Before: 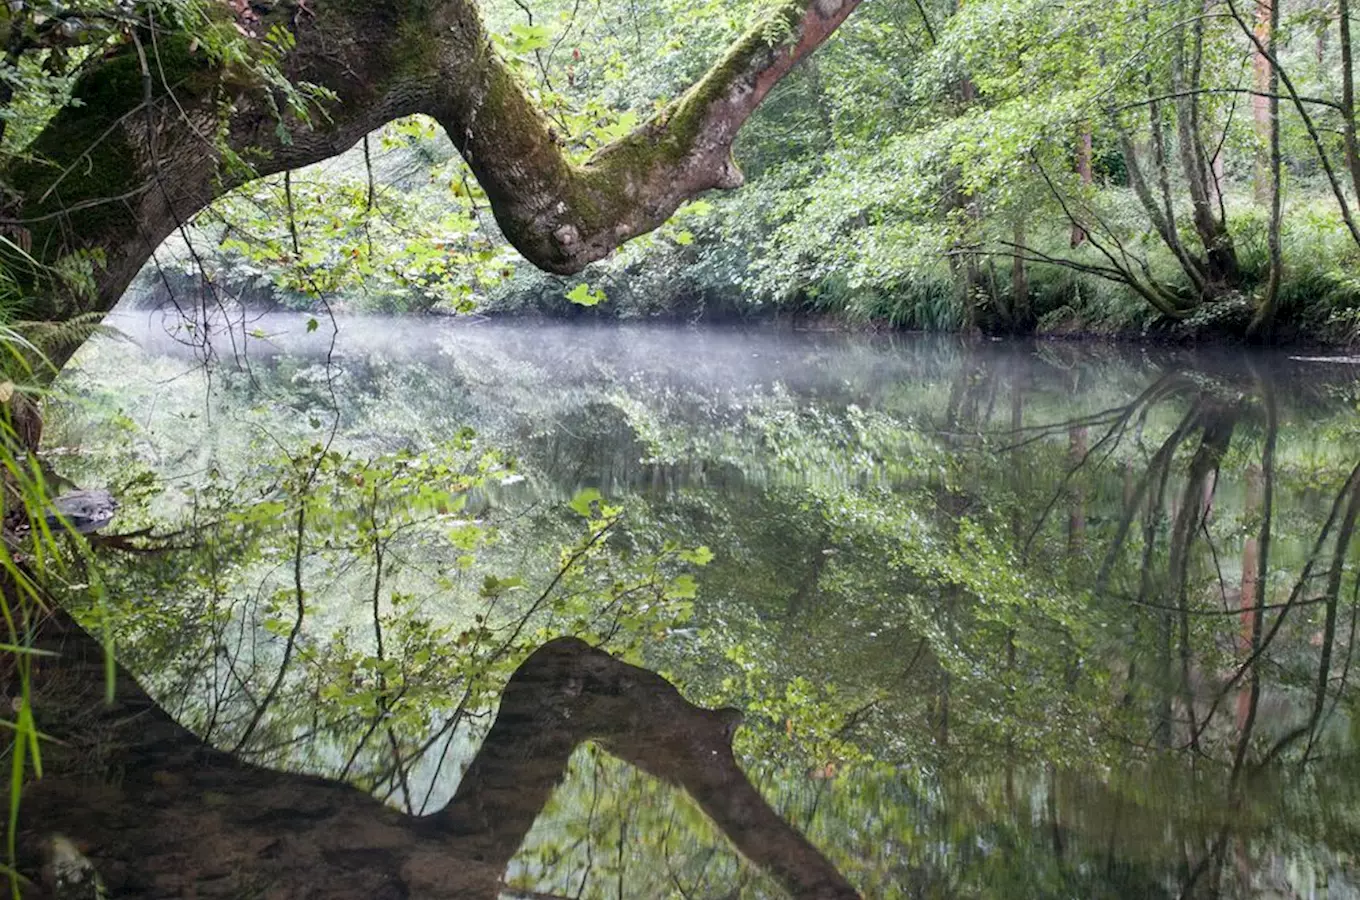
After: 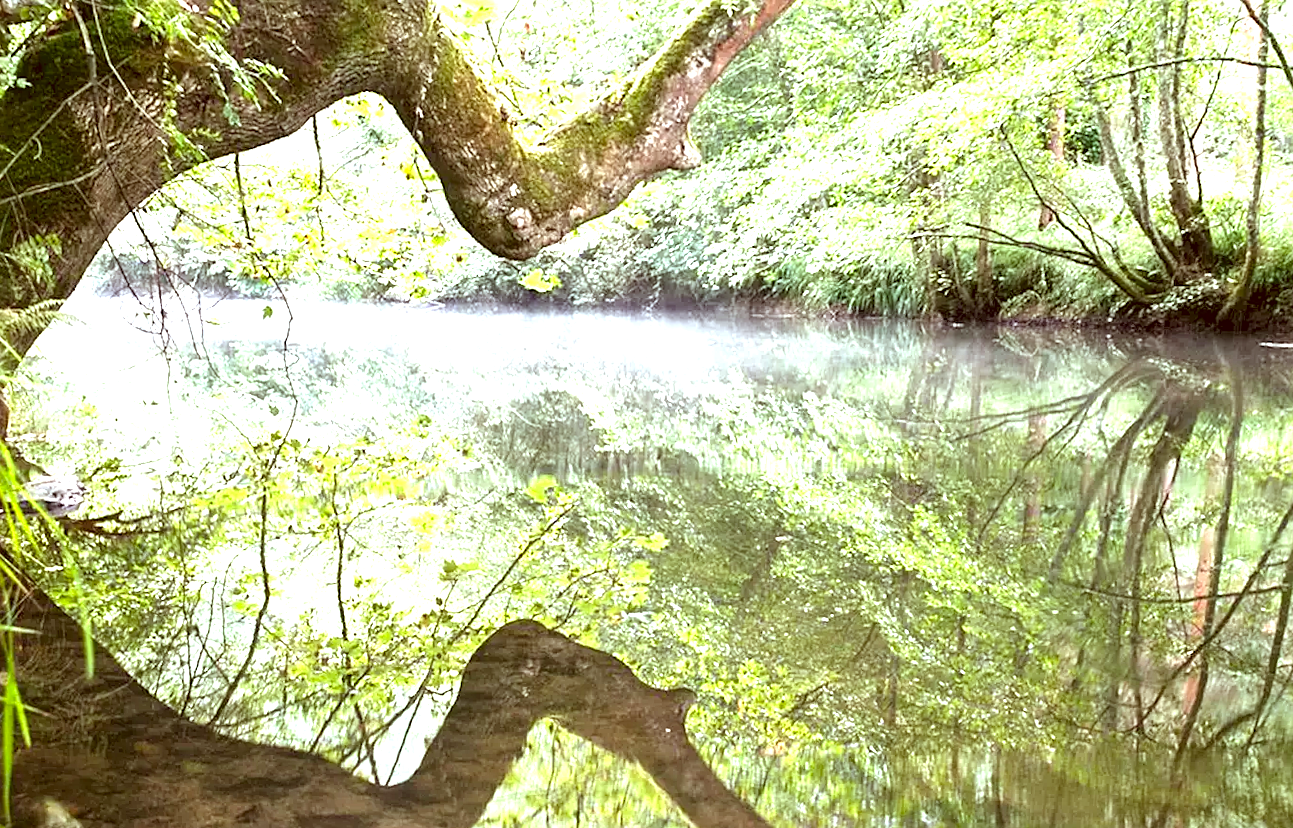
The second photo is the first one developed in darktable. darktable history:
color correction: highlights a* -5.3, highlights b* 9.8, shadows a* 9.8, shadows b* 24.26
rotate and perspective: rotation 0.074°, lens shift (vertical) 0.096, lens shift (horizontal) -0.041, crop left 0.043, crop right 0.952, crop top 0.024, crop bottom 0.979
sharpen: on, module defaults
crop and rotate: top 2.479%, bottom 3.018%
exposure: black level correction 0, exposure 1.741 EV, compensate exposure bias true, compensate highlight preservation false
